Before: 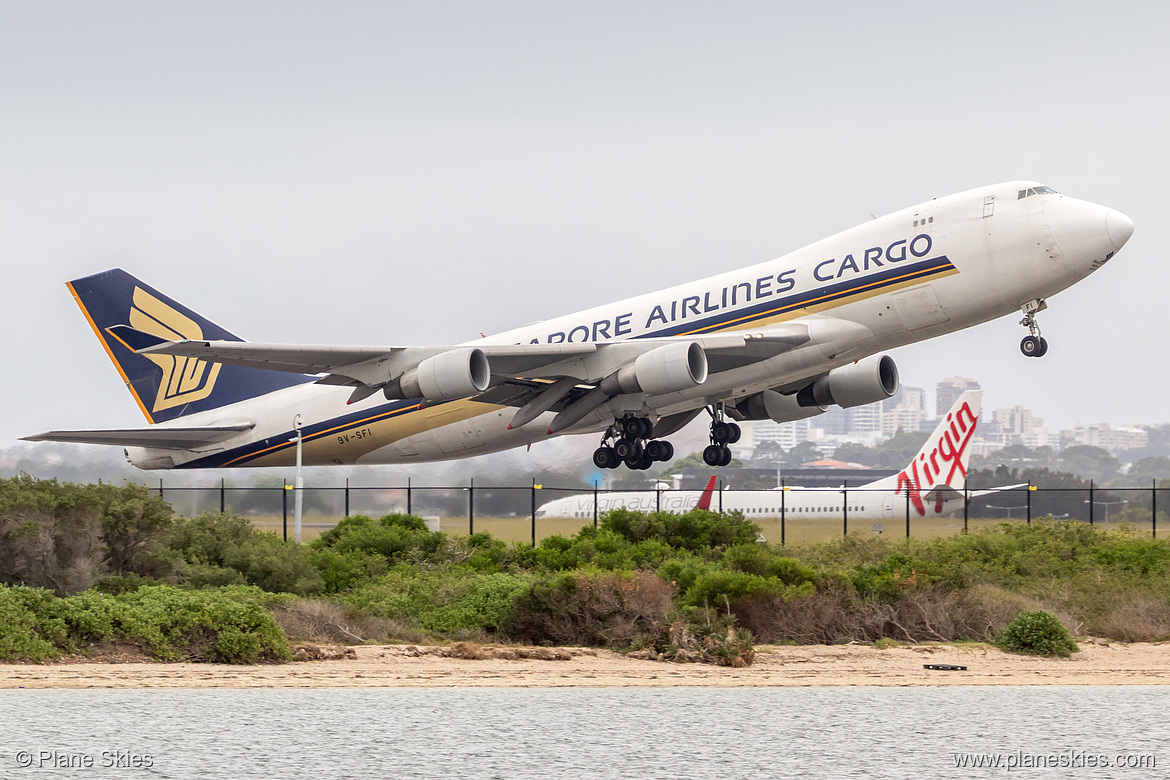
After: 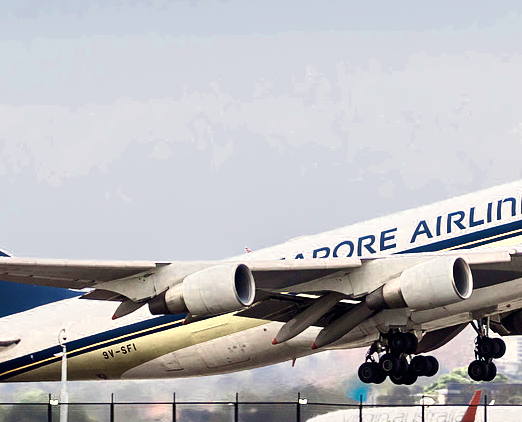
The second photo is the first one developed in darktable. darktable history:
contrast brightness saturation: contrast 0.172, saturation 0.296
color zones: curves: ch0 [(0.25, 0.667) (0.758, 0.368)]; ch1 [(0.215, 0.245) (0.761, 0.373)]; ch2 [(0.247, 0.554) (0.761, 0.436)]
color balance rgb: perceptual saturation grading › global saturation 20%, perceptual saturation grading › highlights -24.739%, perceptual saturation grading › shadows 49.789%, perceptual brilliance grading › global brilliance 14.506%, perceptual brilliance grading › shadows -35.048%, global vibrance 32.674%
crop: left 20.103%, top 10.899%, right 35.282%, bottom 34.892%
filmic rgb: black relative exposure -7.65 EV, white relative exposure 4.56 EV, hardness 3.61, color science v6 (2022)
velvia: strength 75%
